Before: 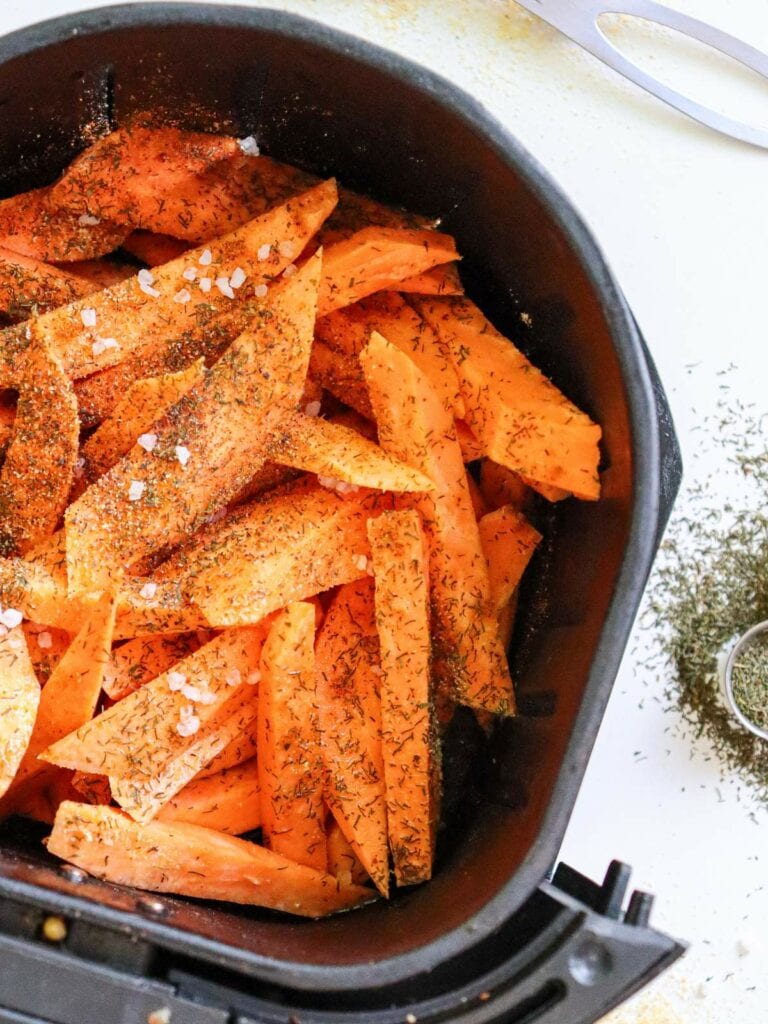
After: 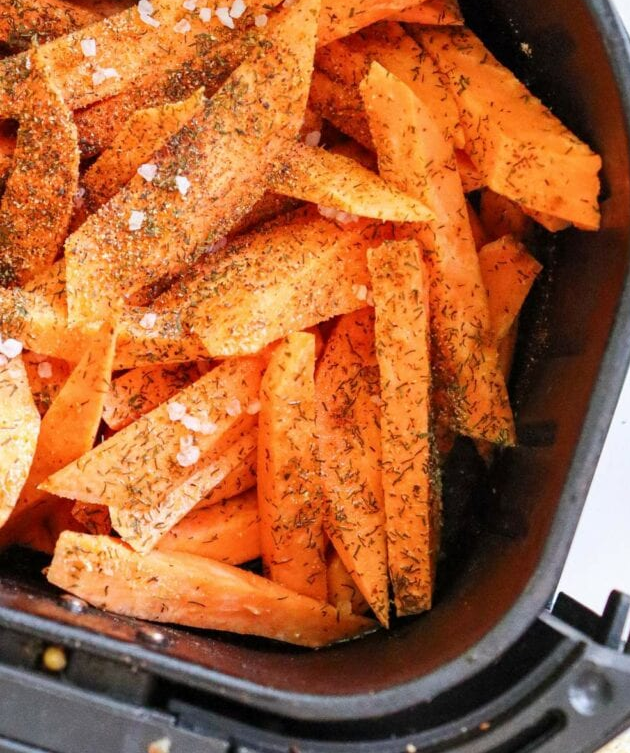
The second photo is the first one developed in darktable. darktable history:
crop: top 26.391%, right 17.953%
